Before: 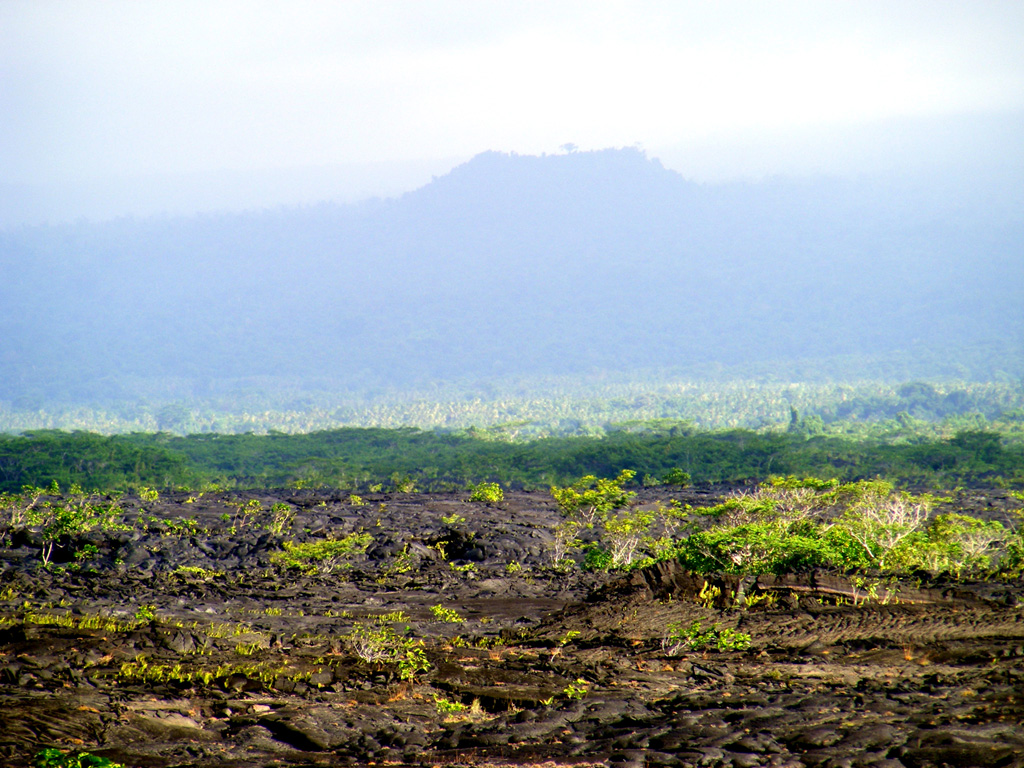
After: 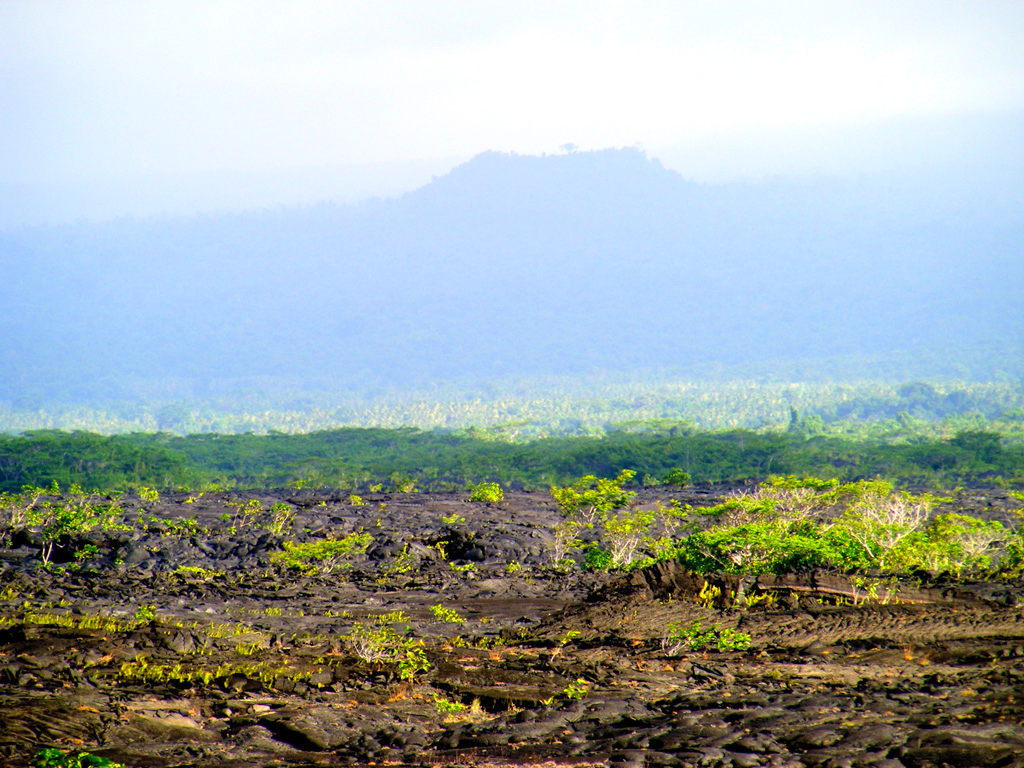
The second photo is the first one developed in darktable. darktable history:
contrast brightness saturation: brightness 0.091, saturation 0.194
